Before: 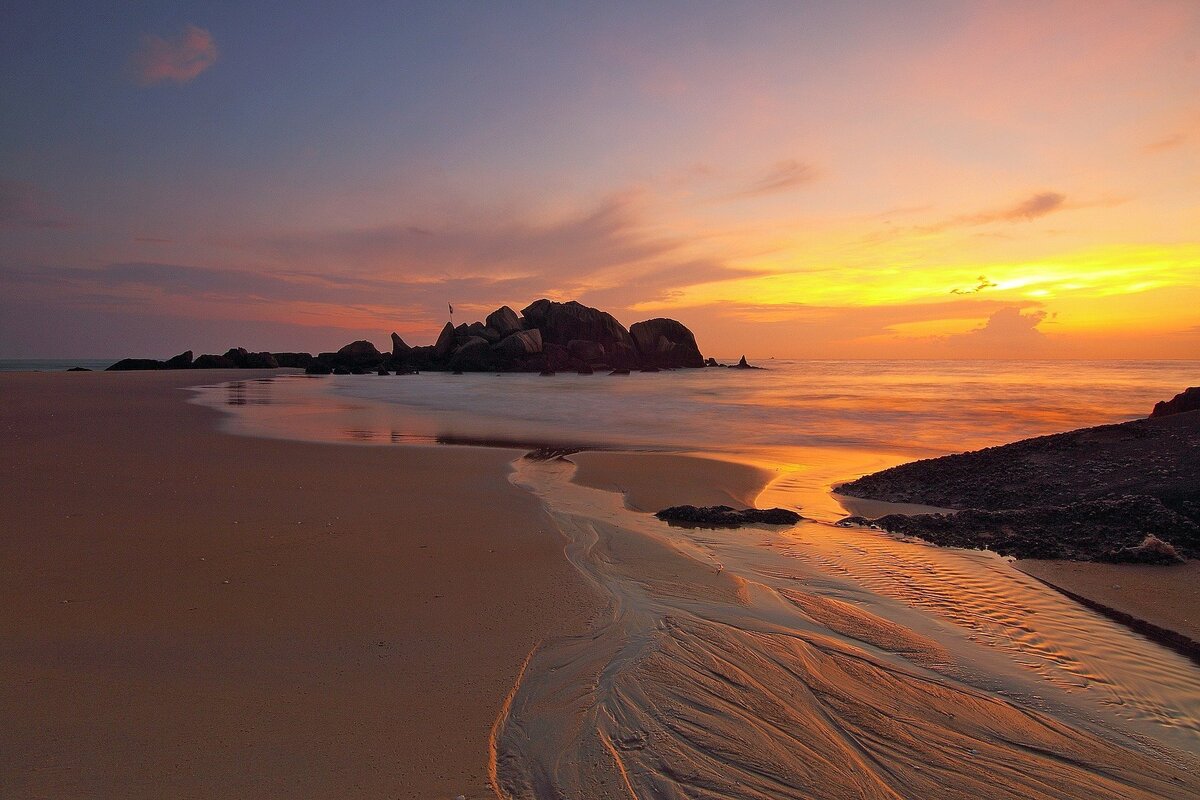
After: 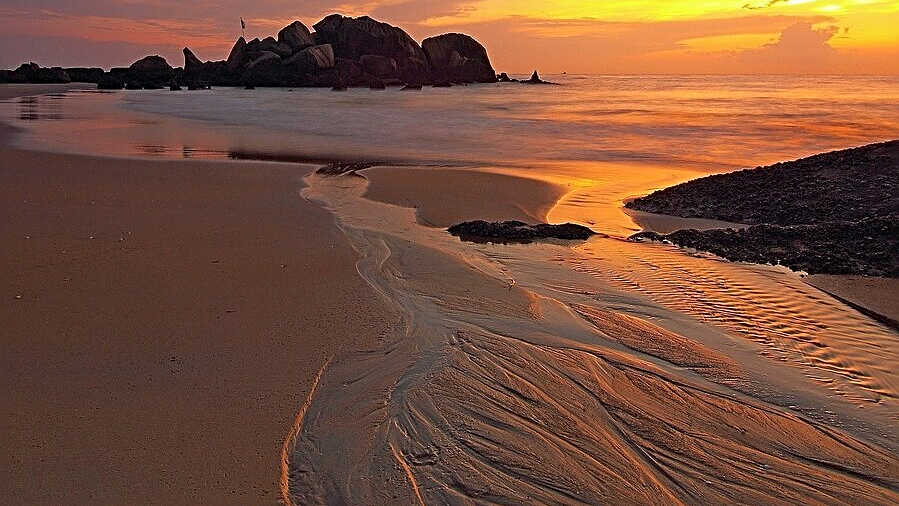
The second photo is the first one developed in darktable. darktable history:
crop and rotate: left 17.348%, top 35.625%, right 7.663%, bottom 1.038%
color correction: highlights a* -0.256, highlights b* -0.118
sharpen: radius 2.832, amount 0.721
